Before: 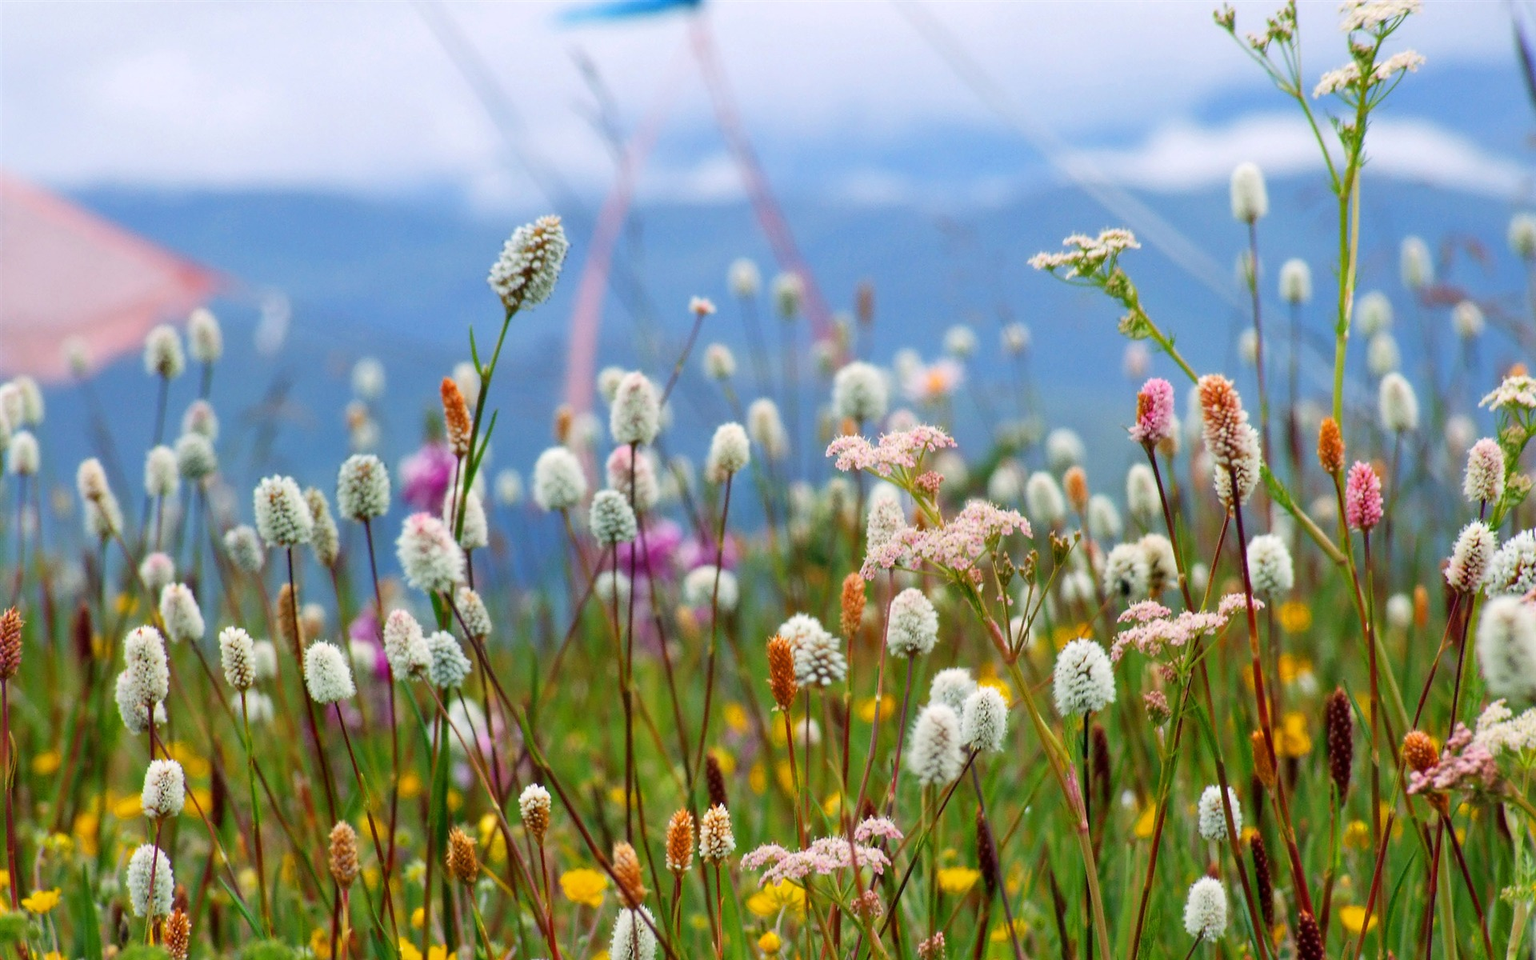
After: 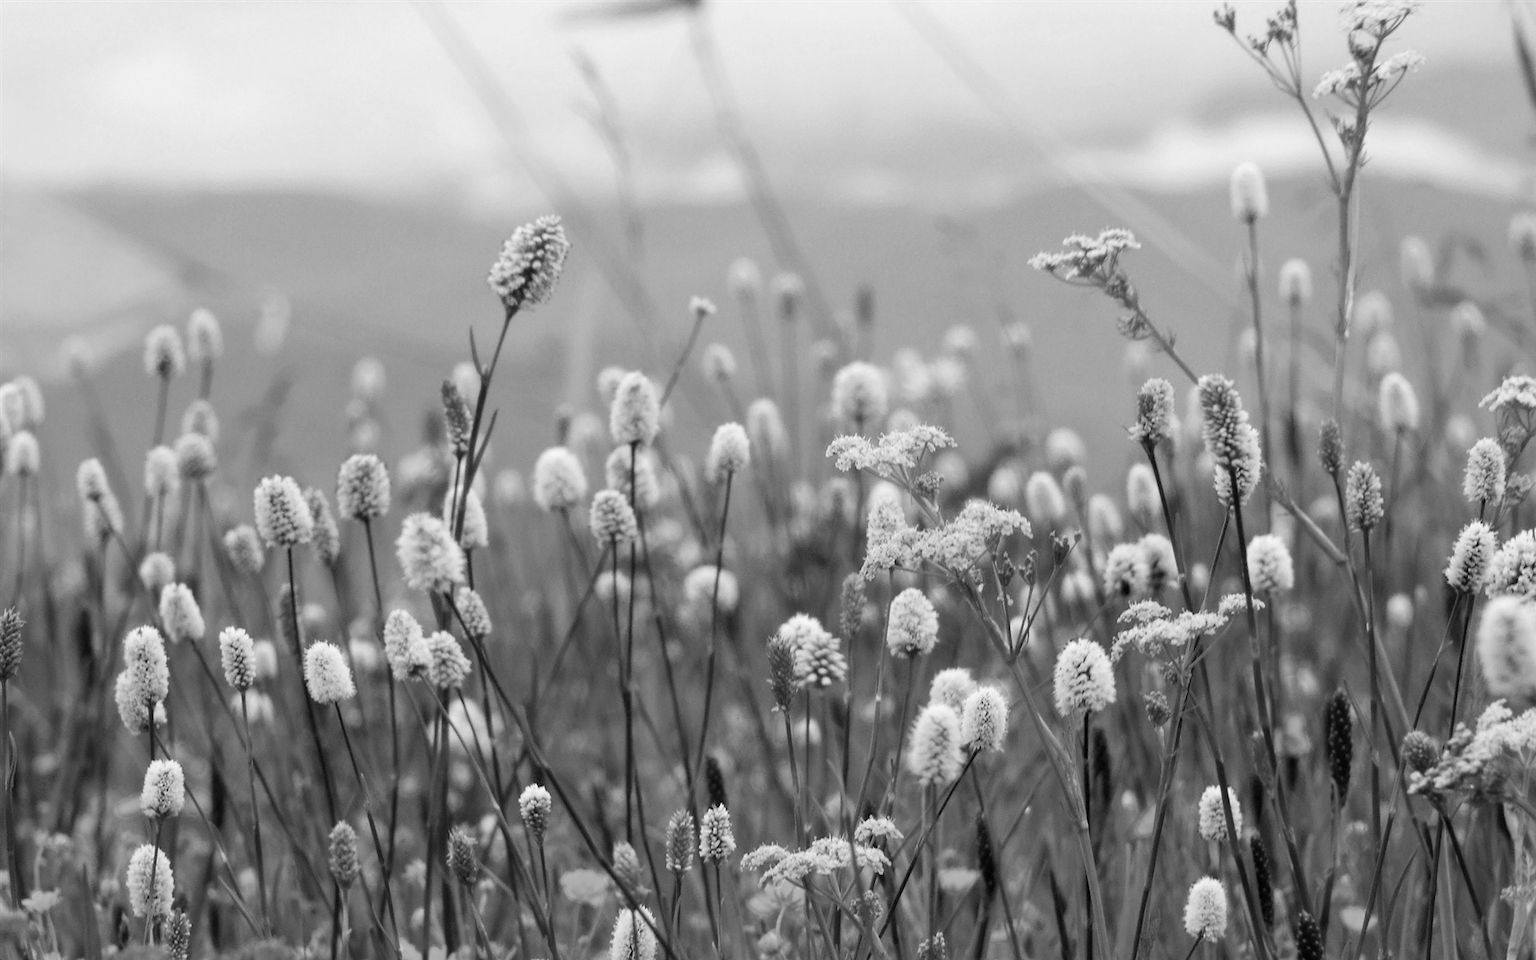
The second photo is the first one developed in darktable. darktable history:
color calibration: output gray [0.28, 0.41, 0.31, 0], illuminant as shot in camera, x 0.358, y 0.373, temperature 4628.91 K
